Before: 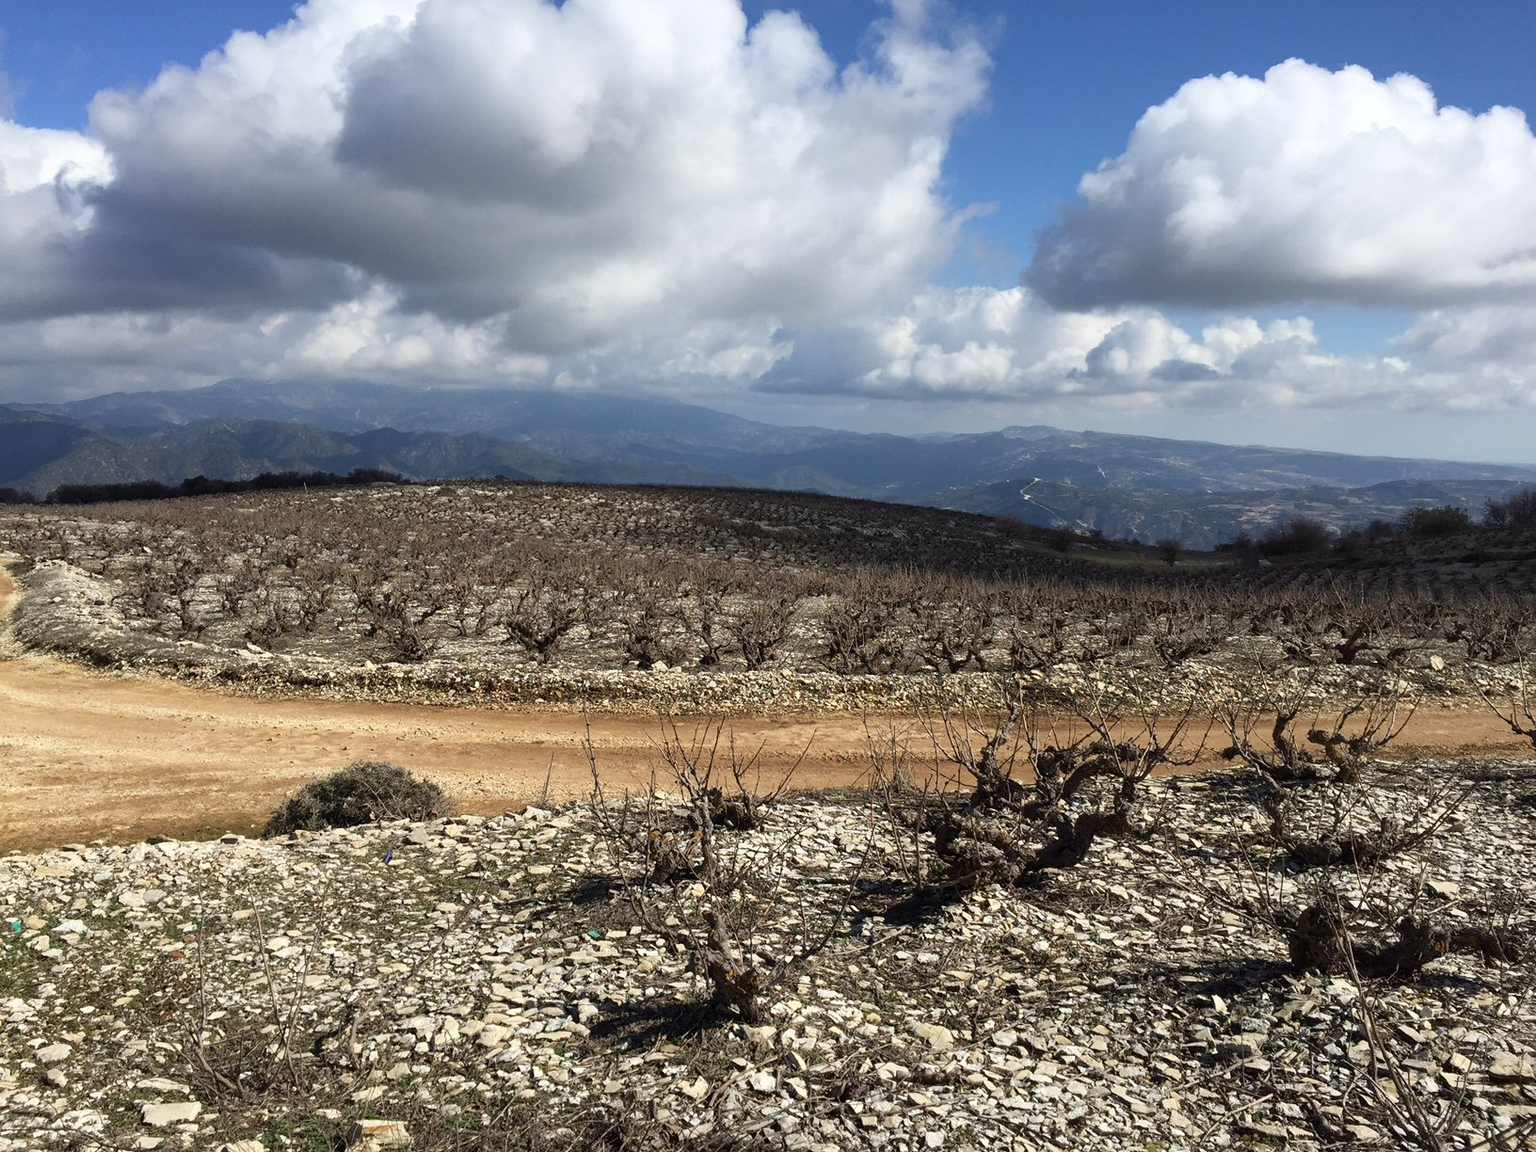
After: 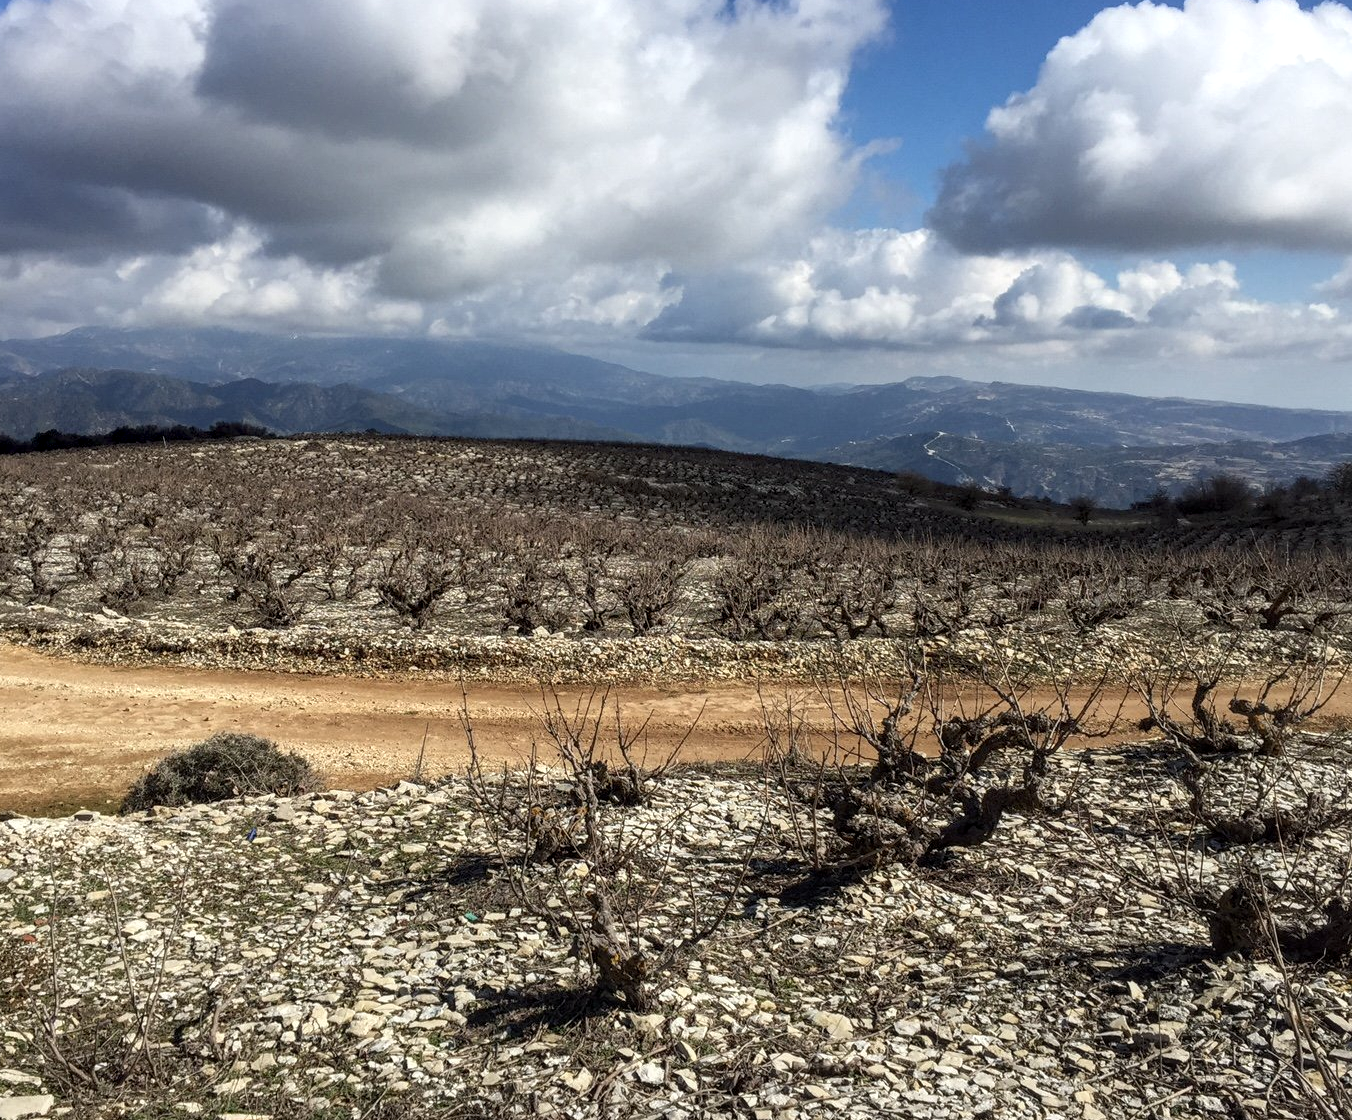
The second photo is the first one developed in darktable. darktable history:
crop: left 9.807%, top 6.259%, right 7.334%, bottom 2.177%
local contrast: highlights 55%, shadows 52%, detail 130%, midtone range 0.452
